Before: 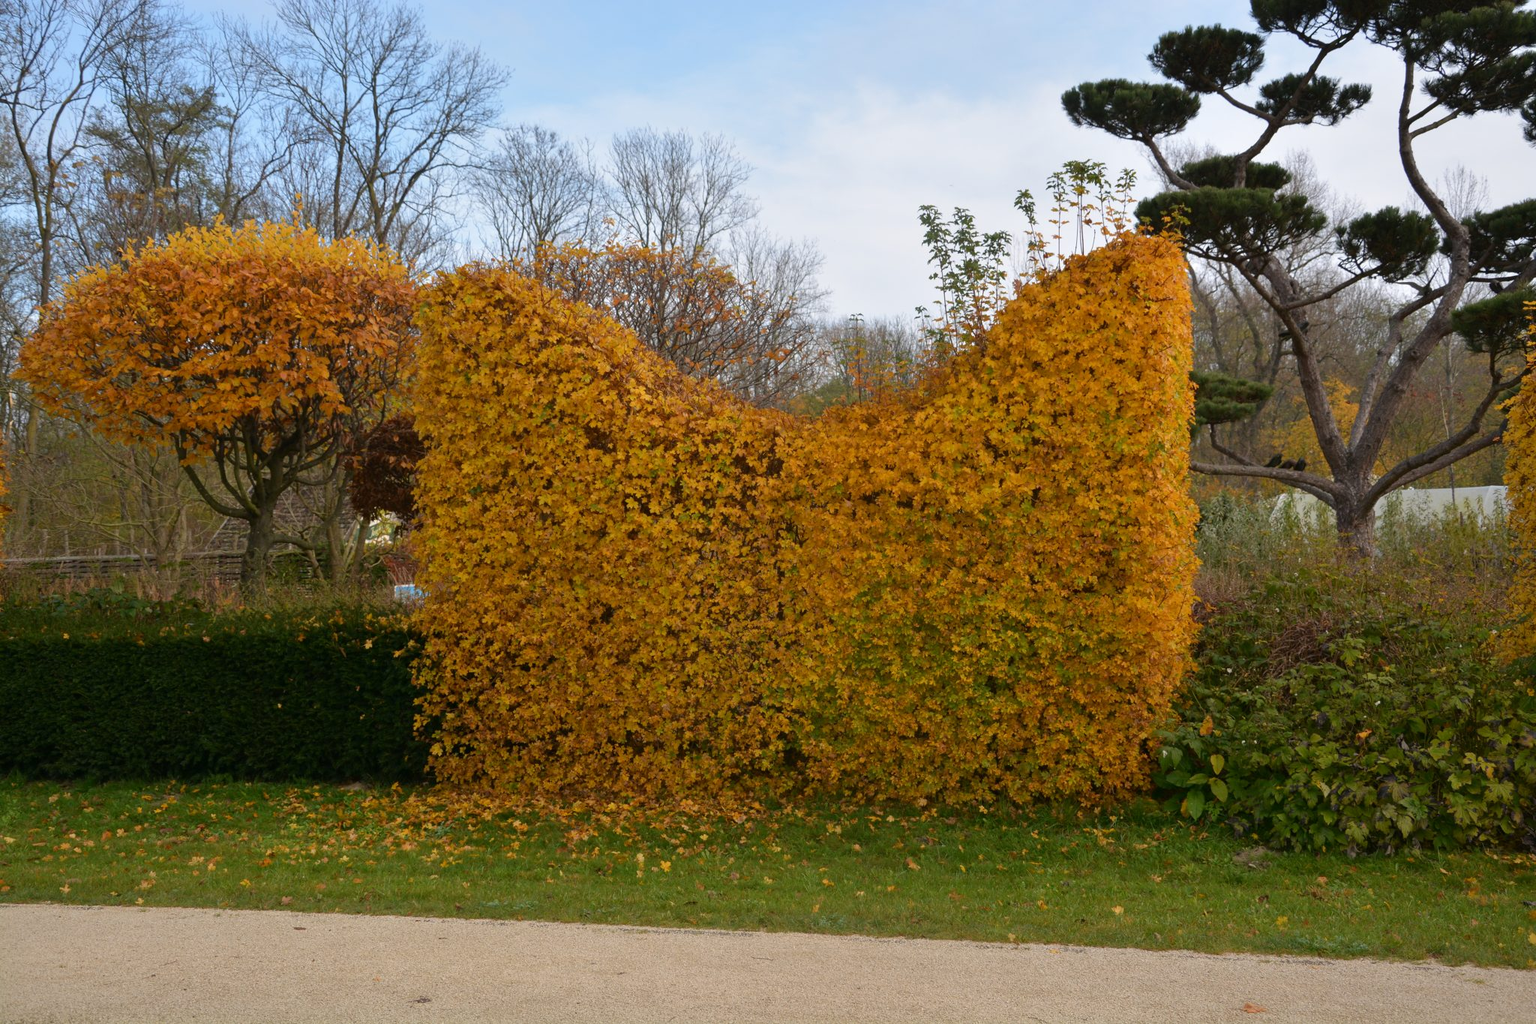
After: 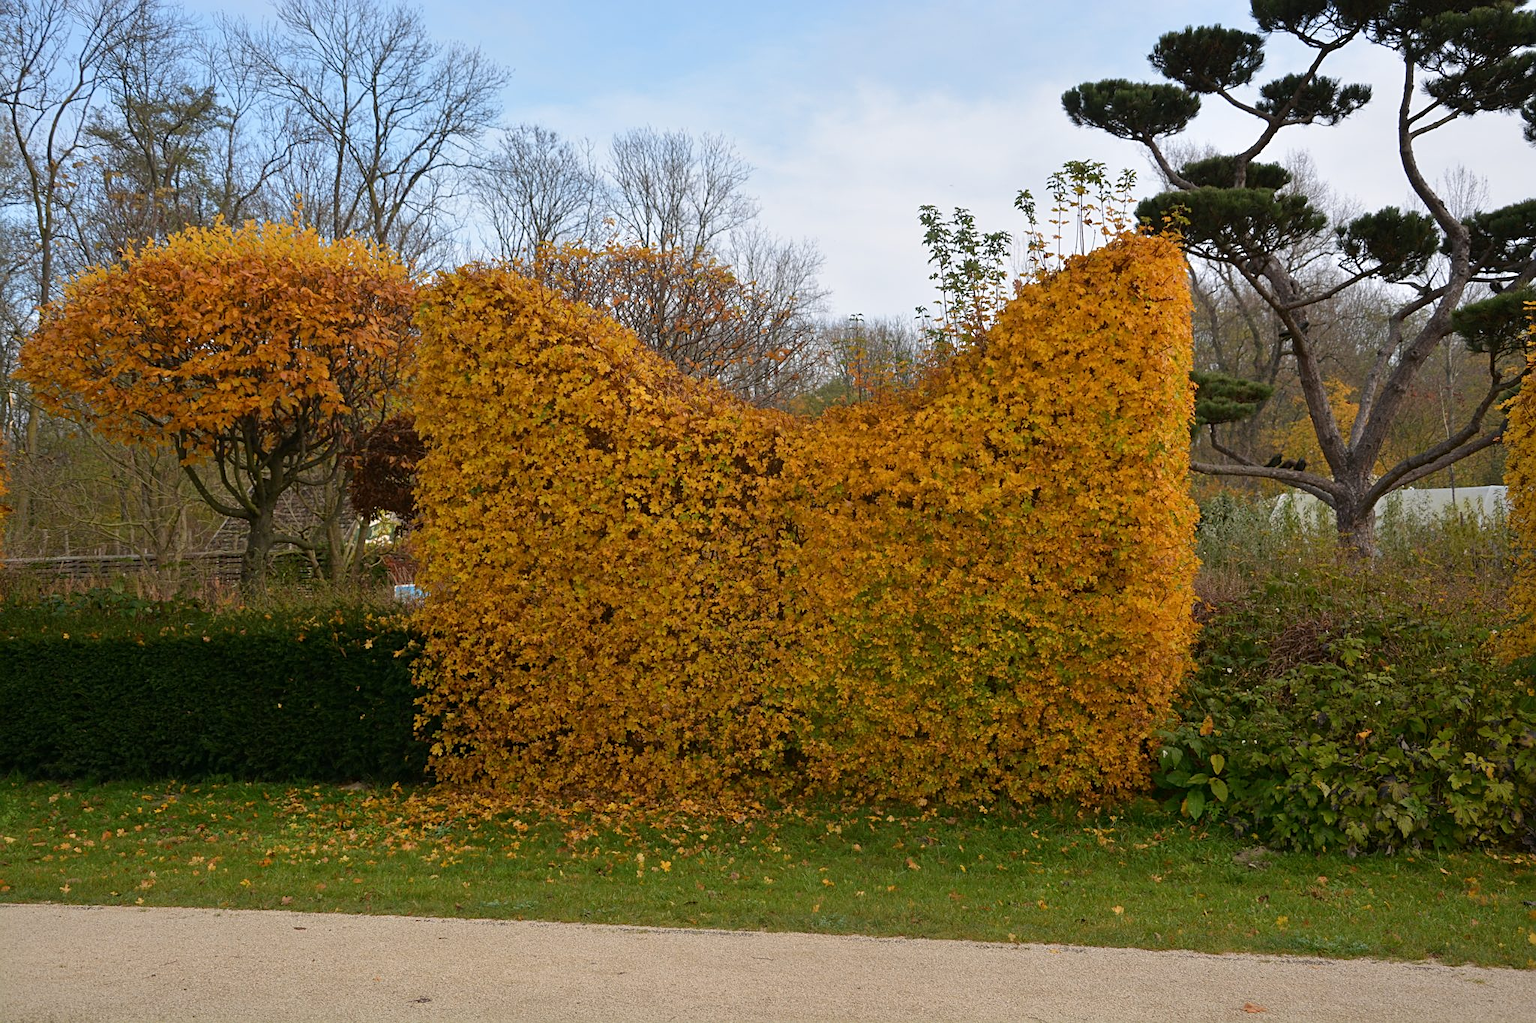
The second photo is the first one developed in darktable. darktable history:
sharpen: radius 2.187, amount 0.387, threshold 0.072
